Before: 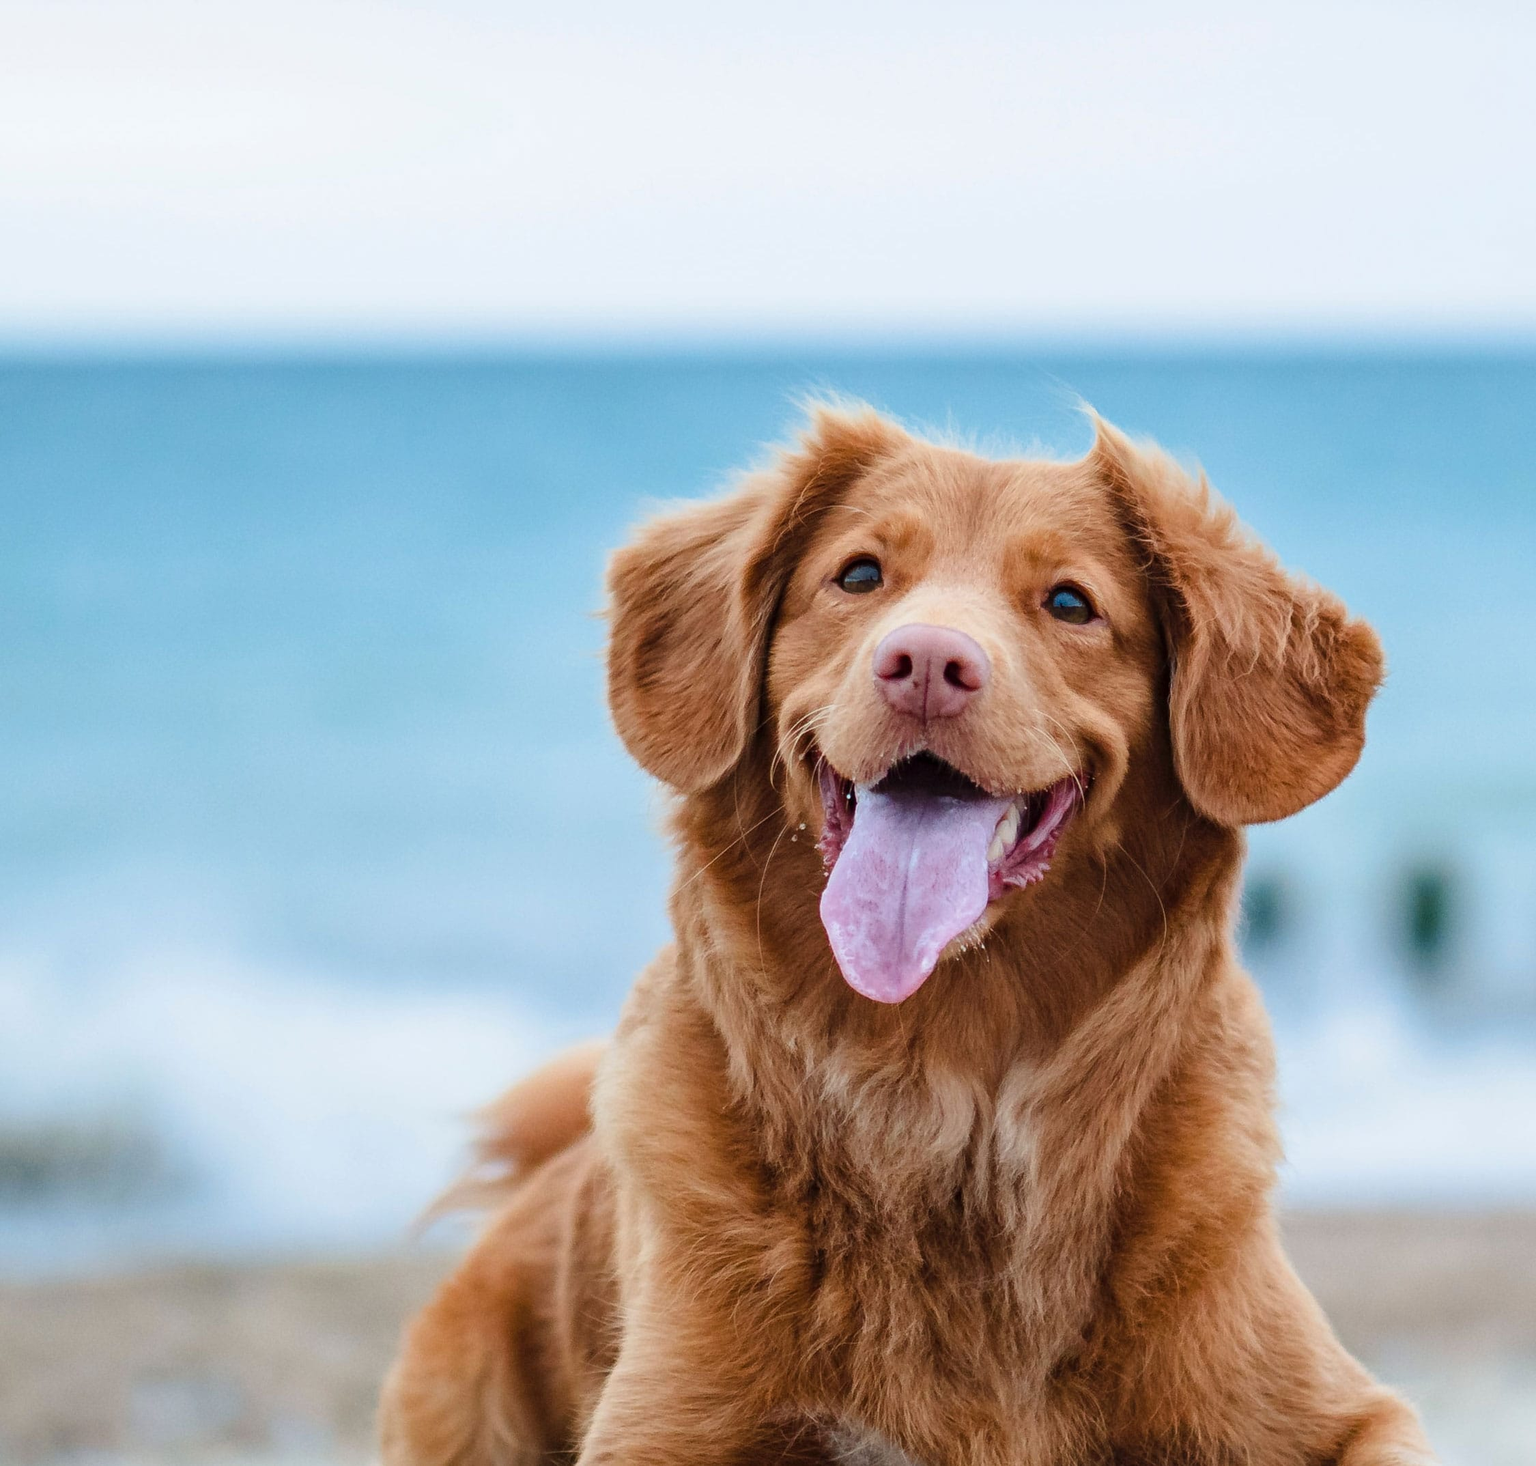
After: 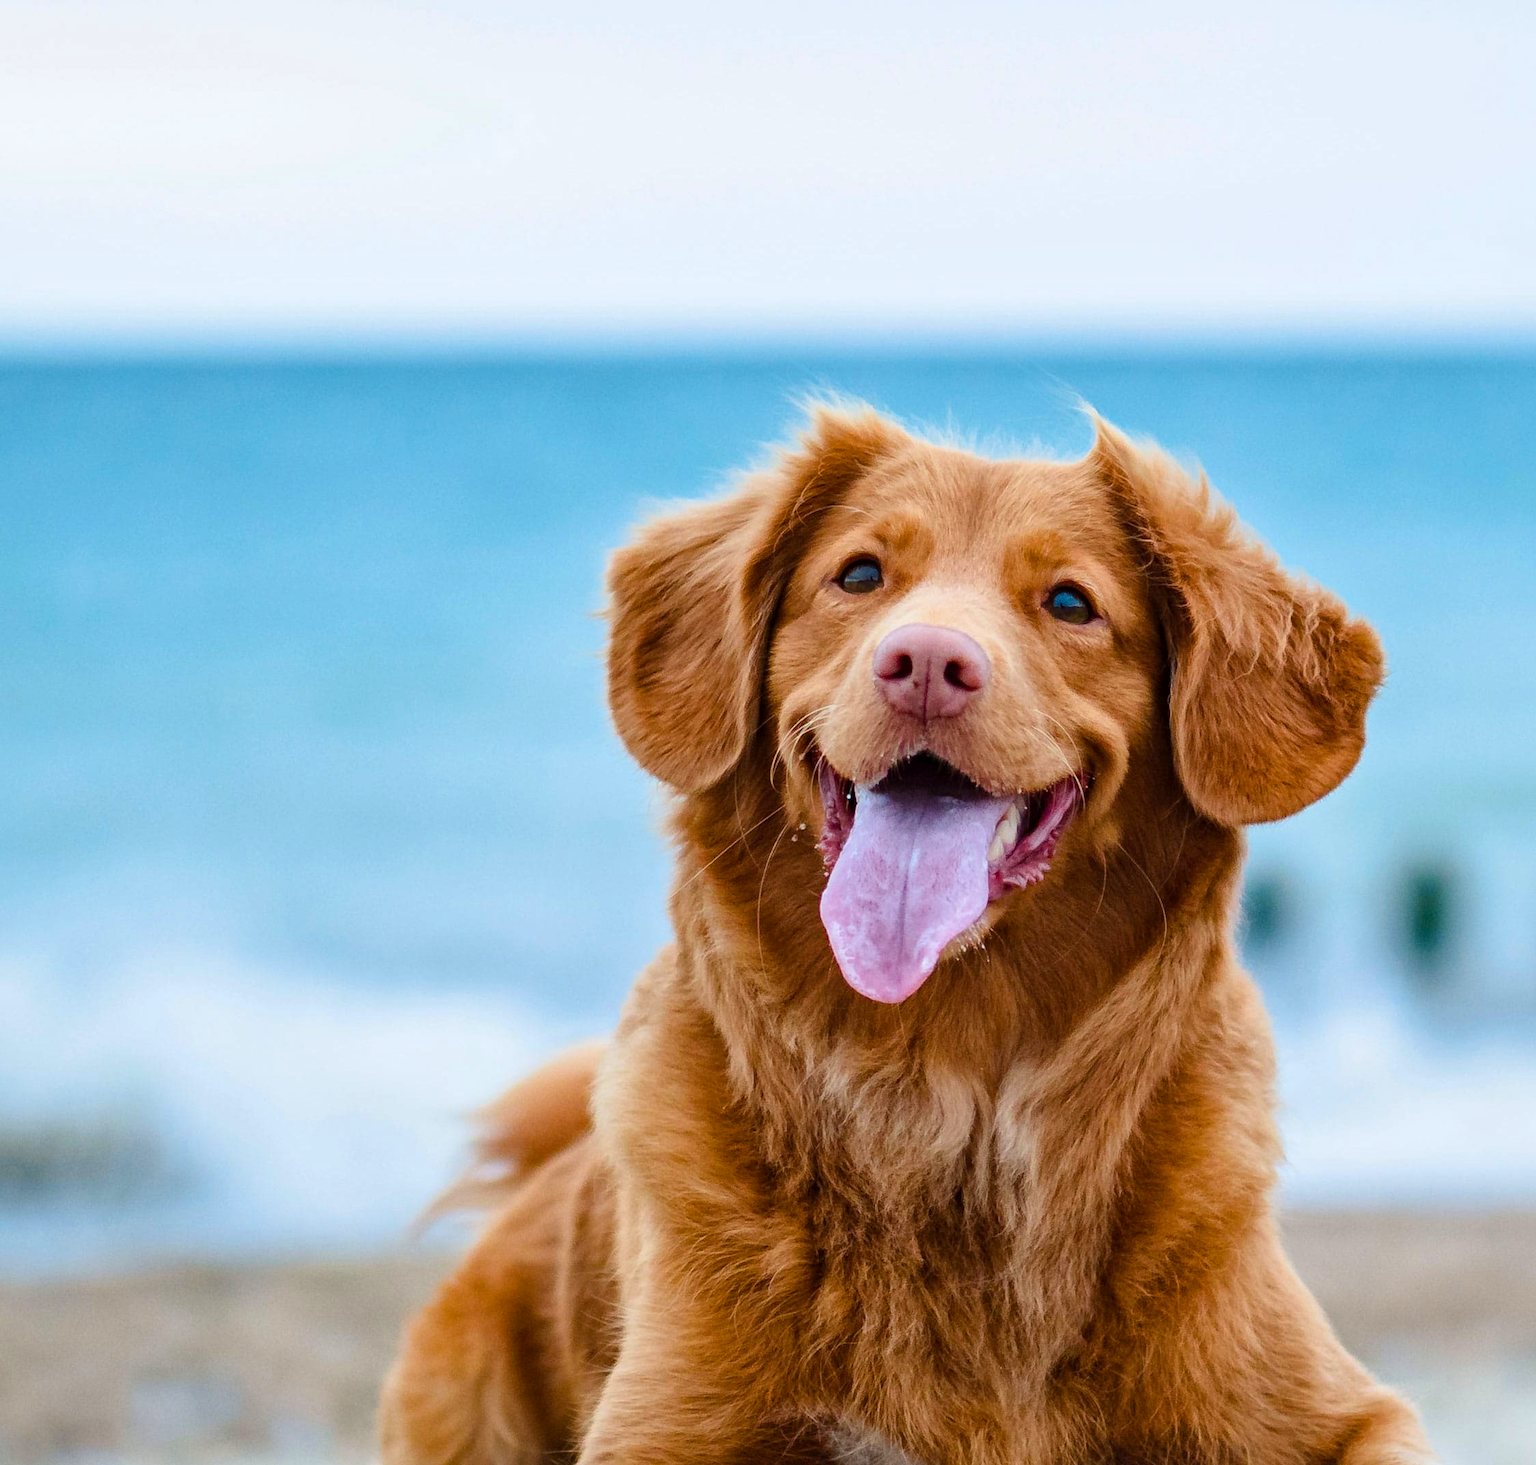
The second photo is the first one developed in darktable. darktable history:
color contrast: green-magenta contrast 0.96
local contrast: mode bilateral grid, contrast 20, coarseness 50, detail 120%, midtone range 0.2
color balance rgb: perceptual saturation grading › global saturation 20%, global vibrance 20%
